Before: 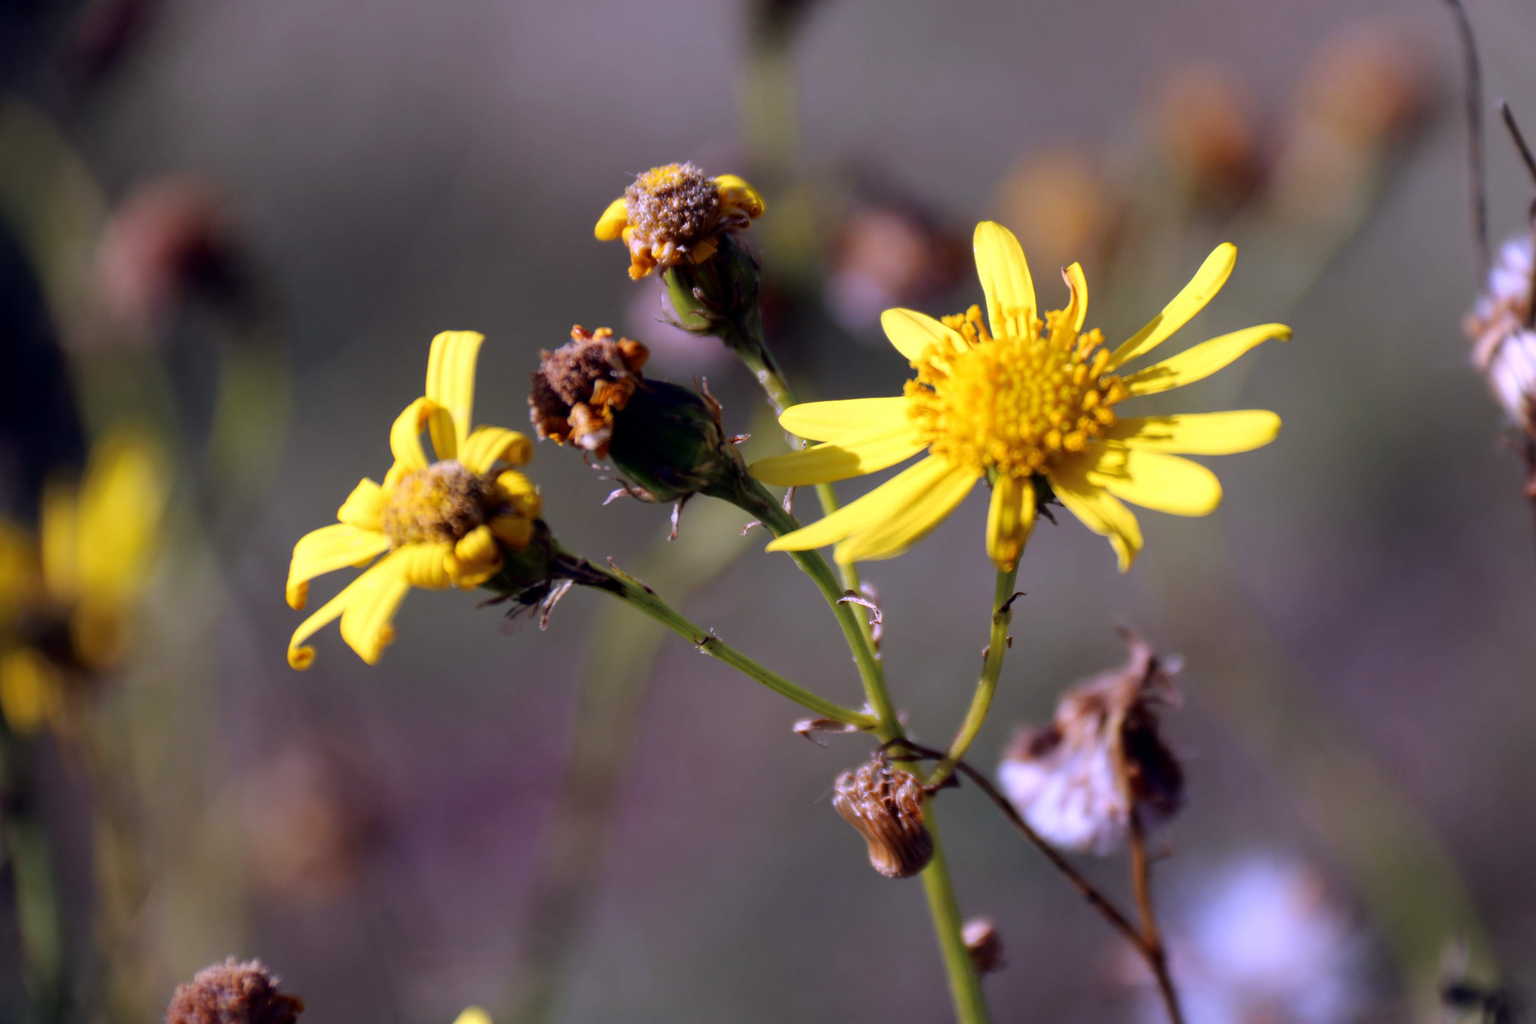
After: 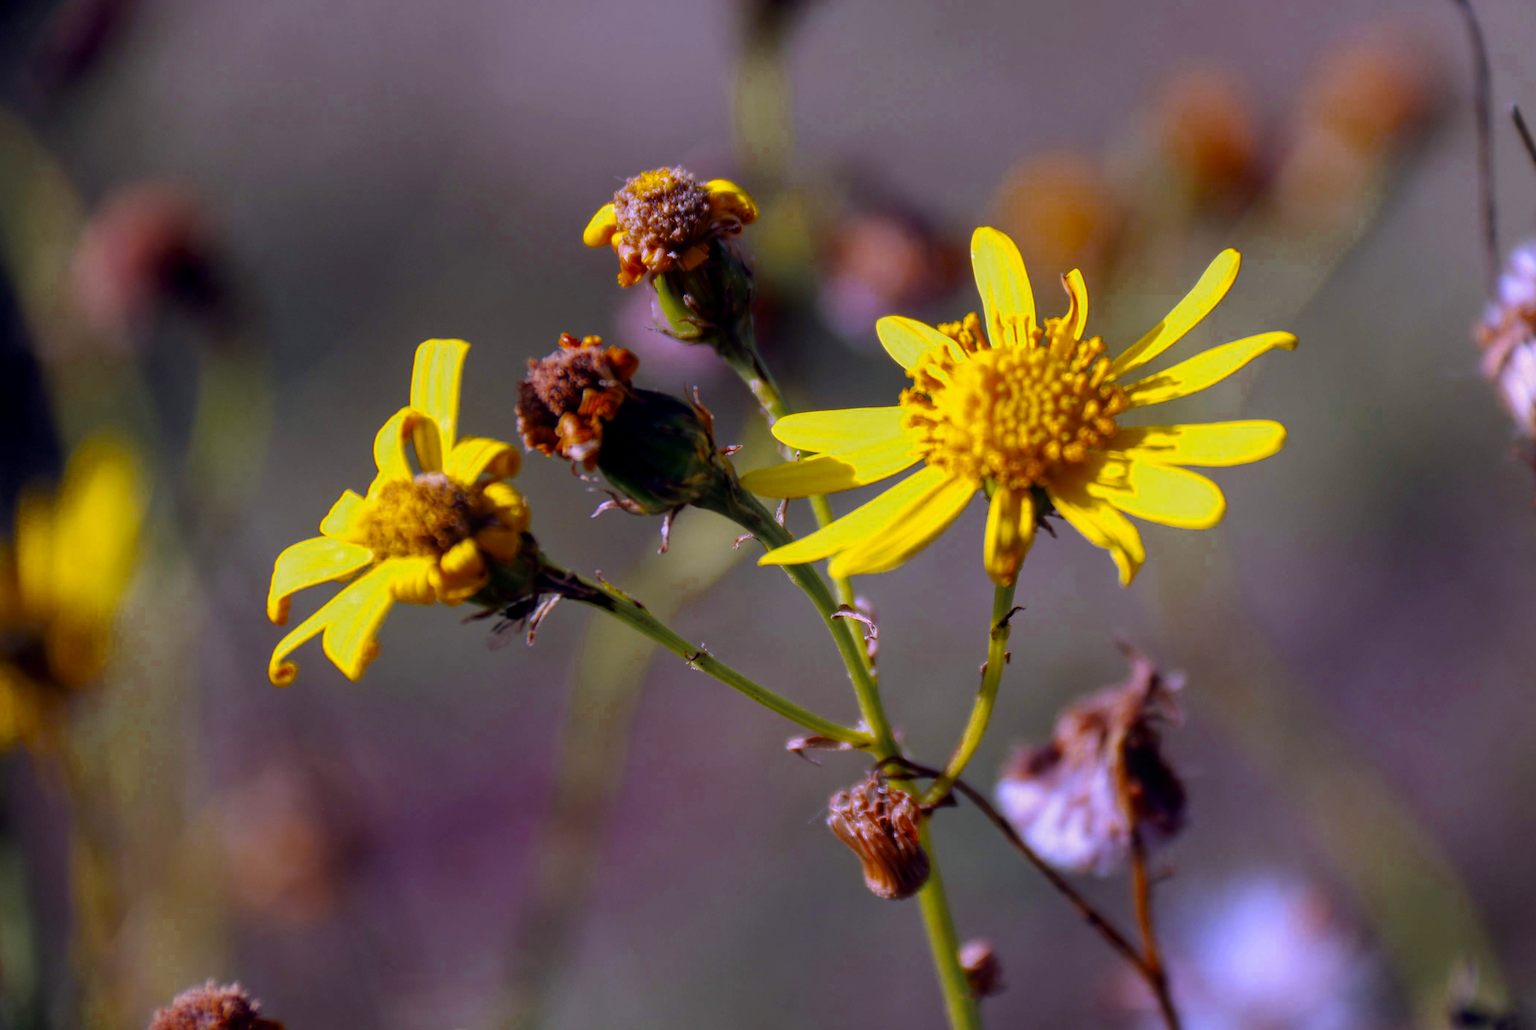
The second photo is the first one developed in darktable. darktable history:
crop and rotate: left 1.685%, right 0.647%, bottom 1.726%
local contrast: detail 114%
color balance rgb: perceptual saturation grading › global saturation 29.638%
color zones: curves: ch0 [(0.11, 0.396) (0.195, 0.36) (0.25, 0.5) (0.303, 0.412) (0.357, 0.544) (0.75, 0.5) (0.967, 0.328)]; ch1 [(0, 0.468) (0.112, 0.512) (0.202, 0.6) (0.25, 0.5) (0.307, 0.352) (0.357, 0.544) (0.75, 0.5) (0.963, 0.524)]
